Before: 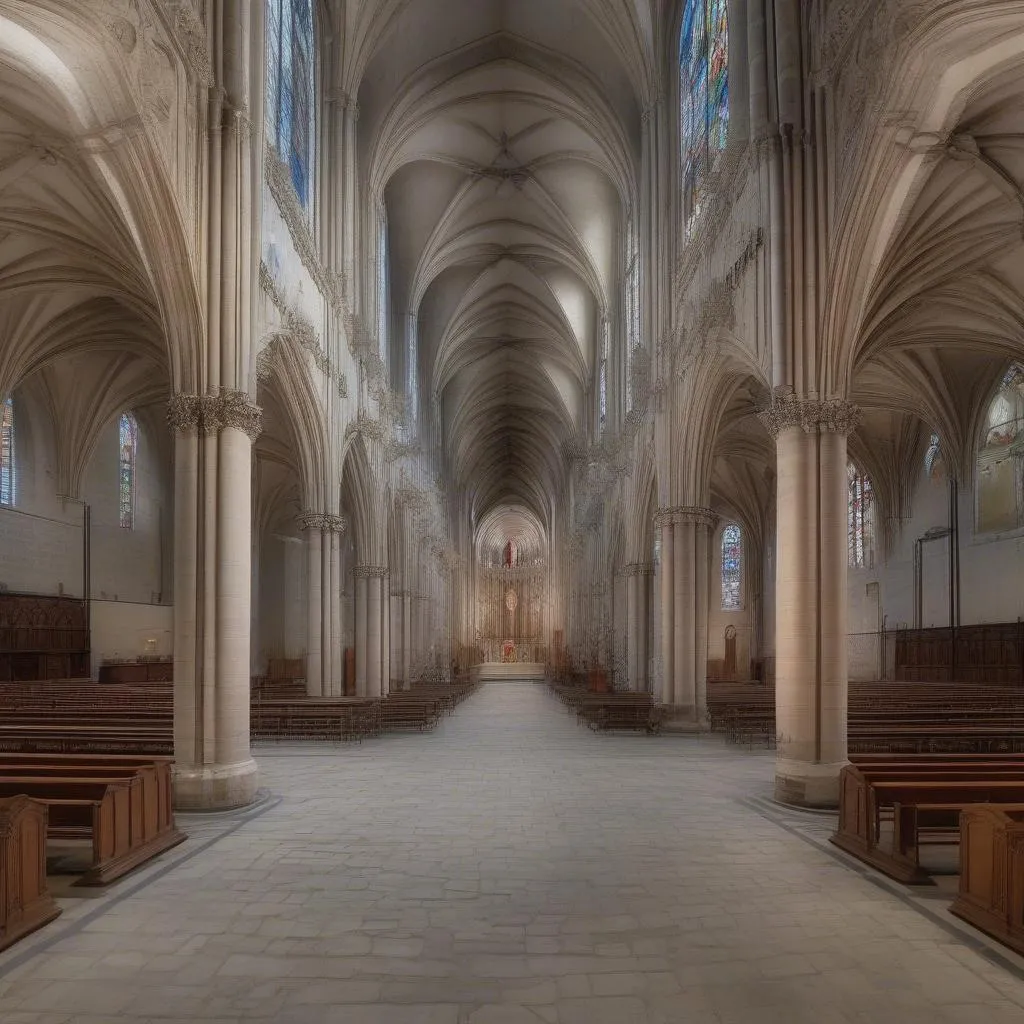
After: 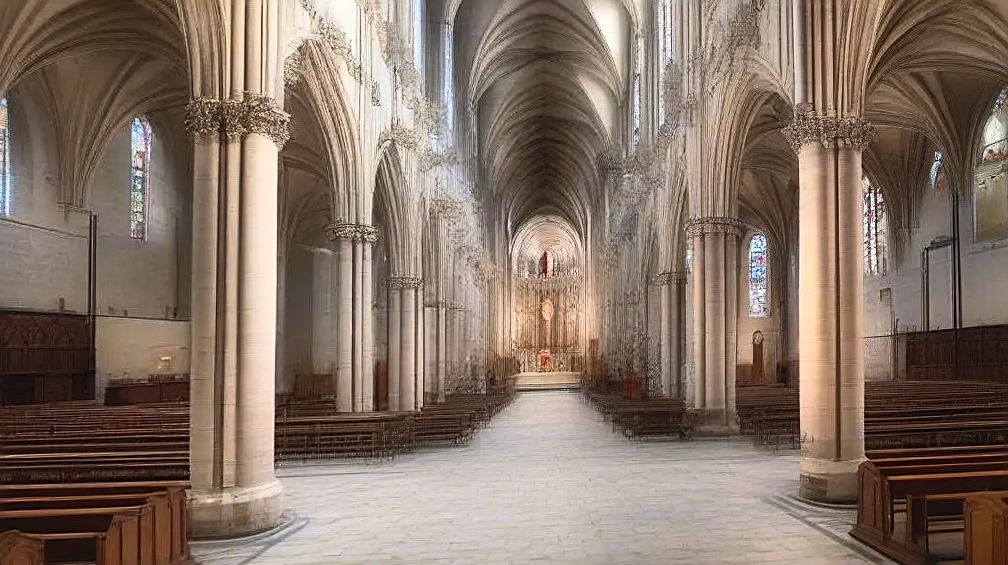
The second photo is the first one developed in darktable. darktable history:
tone equalizer: -8 EV -0.75 EV, -7 EV -0.7 EV, -6 EV -0.6 EV, -5 EV -0.4 EV, -3 EV 0.4 EV, -2 EV 0.6 EV, -1 EV 0.7 EV, +0 EV 0.75 EV, edges refinement/feathering 500, mask exposure compensation -1.57 EV, preserve details no
contrast brightness saturation: contrast 0.24, brightness 0.26, saturation 0.39
rotate and perspective: rotation -0.013°, lens shift (vertical) -0.027, lens shift (horizontal) 0.178, crop left 0.016, crop right 0.989, crop top 0.082, crop bottom 0.918
crop and rotate: top 25.357%, bottom 13.942%
sharpen: on, module defaults
